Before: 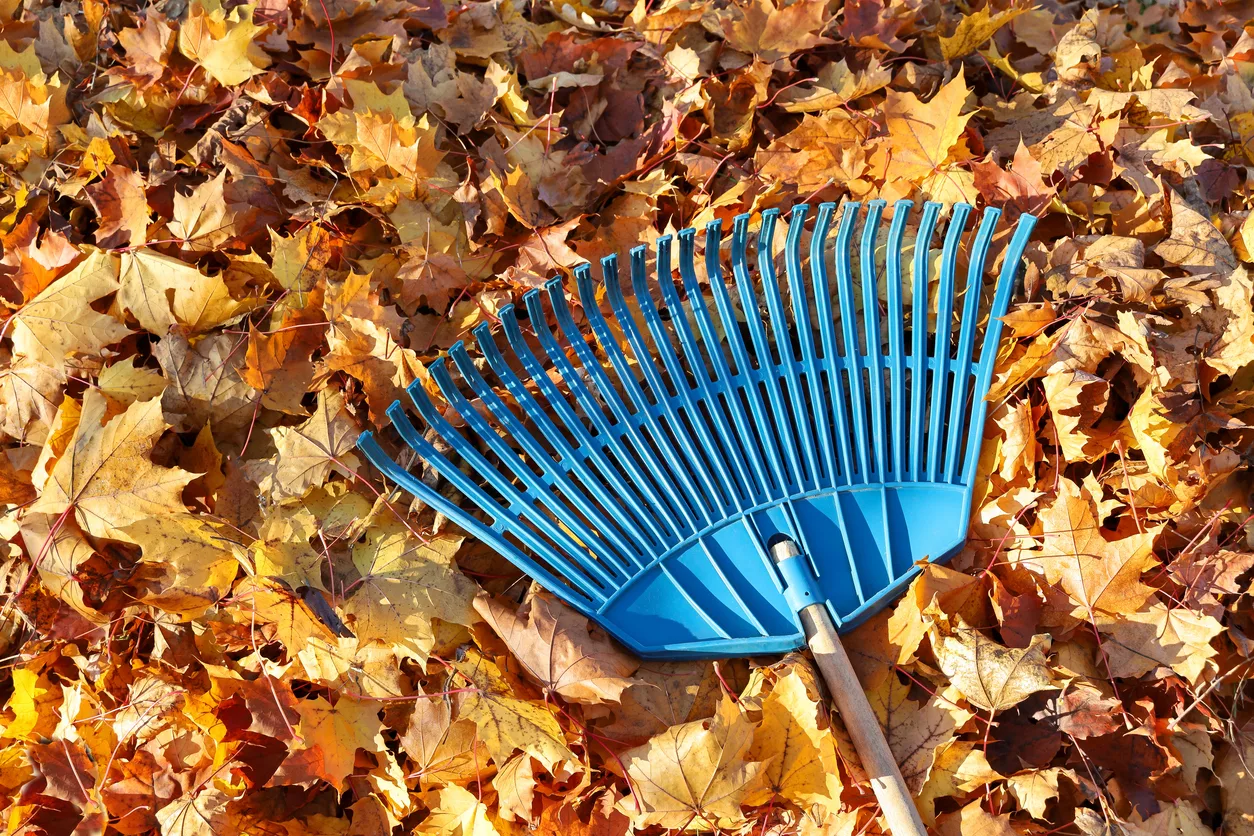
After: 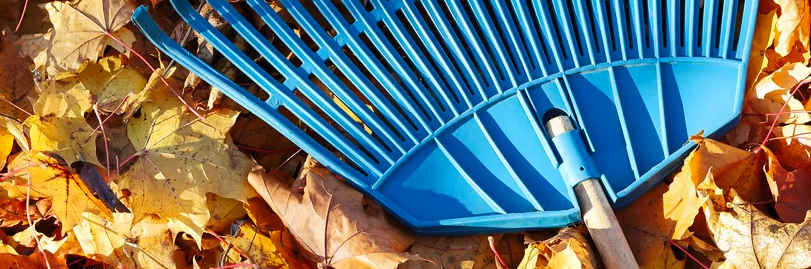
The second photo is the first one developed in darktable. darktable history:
crop: left 18.015%, top 50.862%, right 17.269%, bottom 16.921%
tone curve: curves: ch0 [(0, 0) (0.003, 0.013) (0.011, 0.016) (0.025, 0.023) (0.044, 0.036) (0.069, 0.051) (0.1, 0.076) (0.136, 0.107) (0.177, 0.145) (0.224, 0.186) (0.277, 0.246) (0.335, 0.311) (0.399, 0.378) (0.468, 0.462) (0.543, 0.548) (0.623, 0.636) (0.709, 0.728) (0.801, 0.816) (0.898, 0.9) (1, 1)], preserve colors none
